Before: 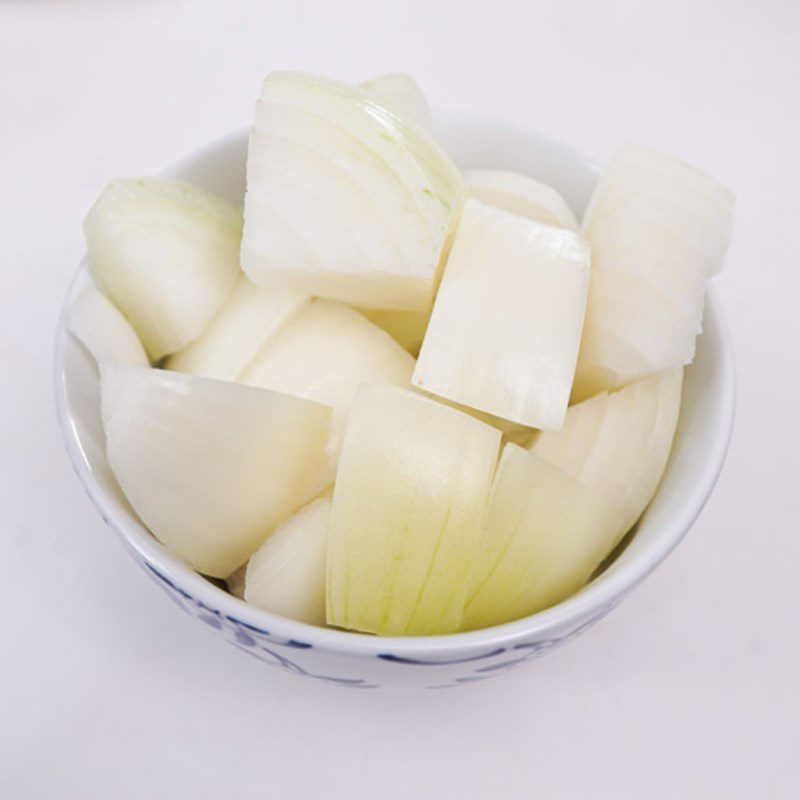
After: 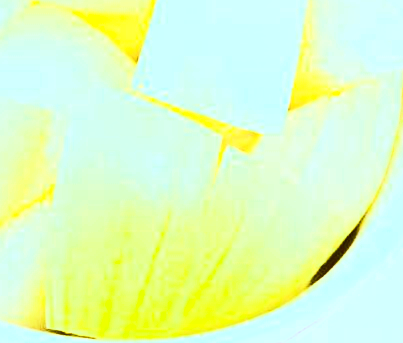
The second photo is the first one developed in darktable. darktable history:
exposure: black level correction 0, exposure 0.889 EV, compensate highlight preservation false
crop: left 35.008%, top 37.033%, right 14.543%, bottom 19.97%
contrast brightness saturation: contrast 0.941, brightness 0.194
local contrast: highlights 100%, shadows 101%, detail 119%, midtone range 0.2
haze removal: strength 0.501, distance 0.43, compatibility mode true
color balance rgb: highlights gain › chroma 4.079%, highlights gain › hue 201.43°, perceptual saturation grading › global saturation 28.366%, perceptual saturation grading › mid-tones 12.034%, perceptual saturation grading › shadows 10.765%, global vibrance -16.891%, contrast -6.322%
